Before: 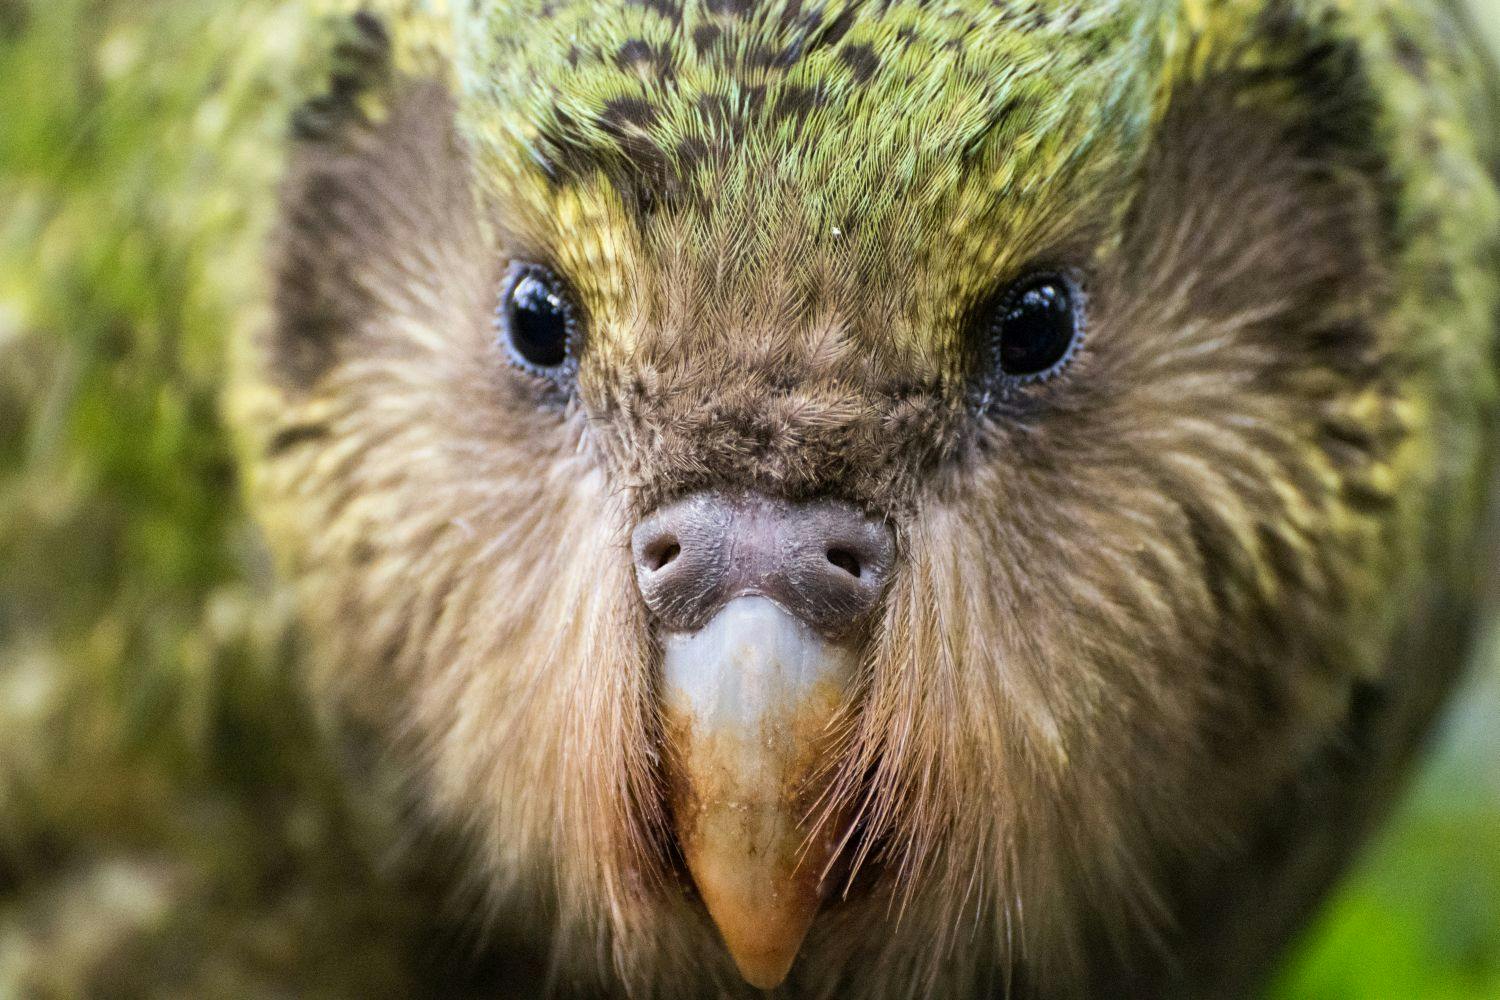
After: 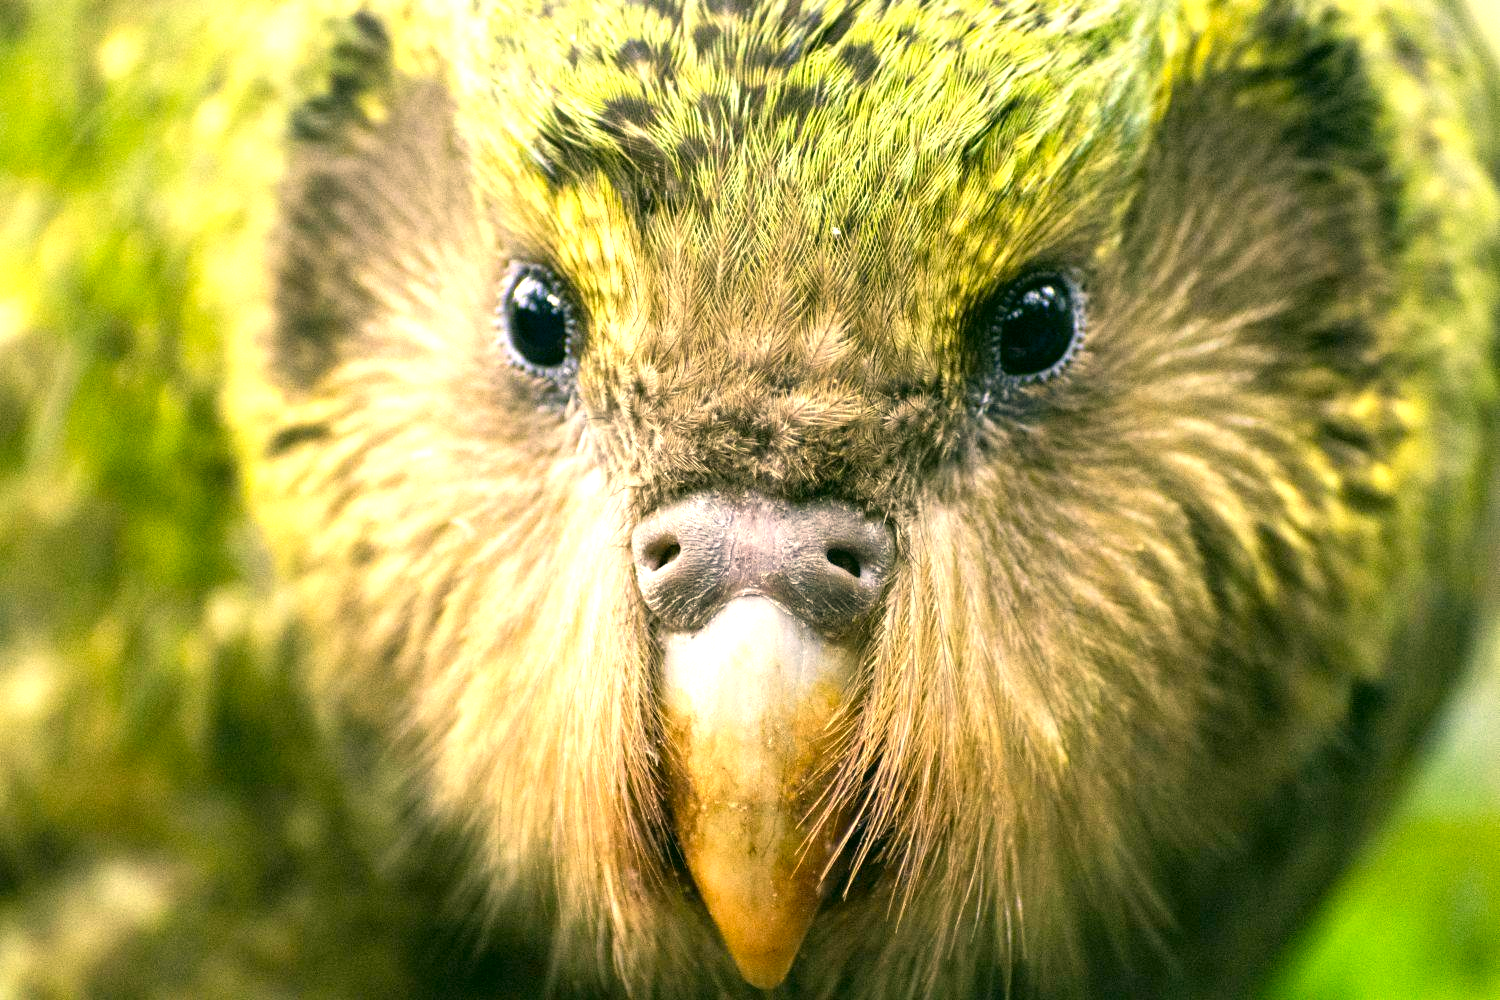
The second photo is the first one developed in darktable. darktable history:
color correction: highlights a* 5.3, highlights b* 24.26, shadows a* -15.58, shadows b* 4.02
exposure: black level correction 0, exposure 1 EV, compensate exposure bias true, compensate highlight preservation false
